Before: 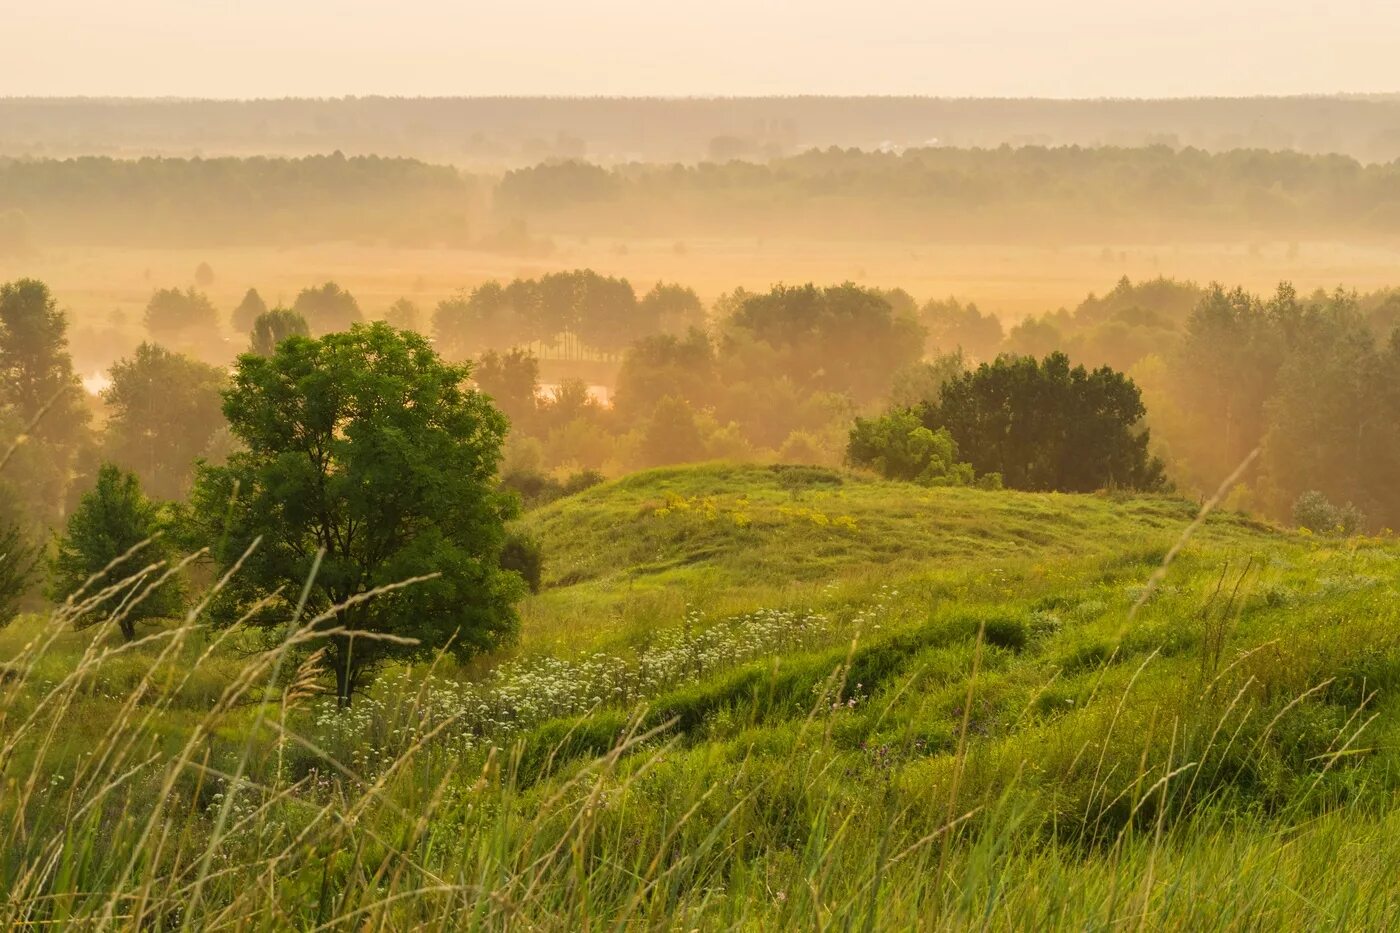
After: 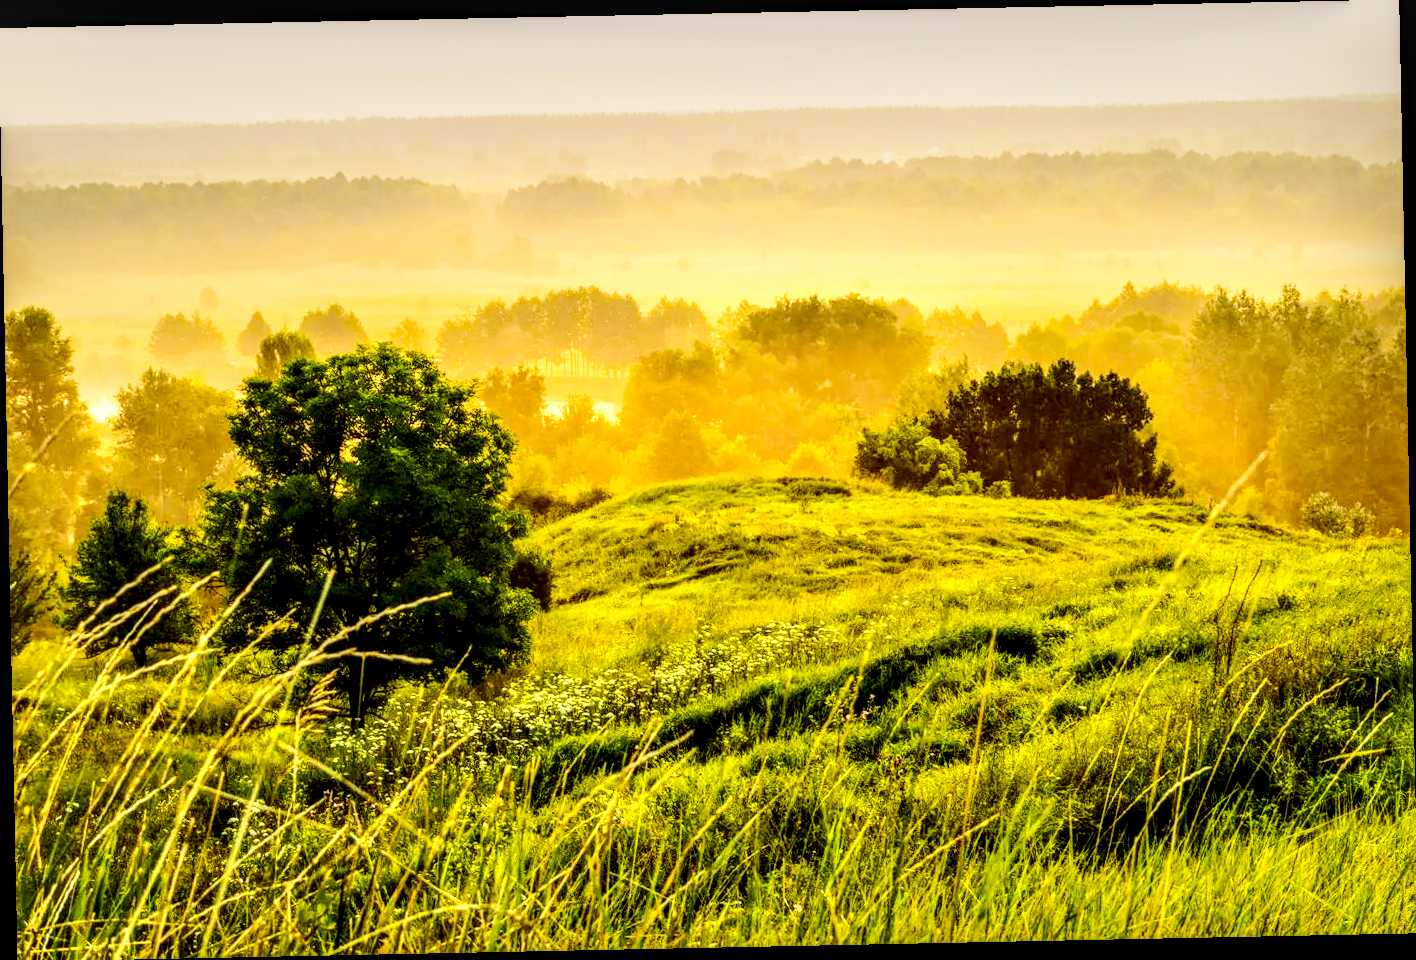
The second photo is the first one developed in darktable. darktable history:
base curve: curves: ch0 [(0, 0) (0.036, 0.025) (0.121, 0.166) (0.206, 0.329) (0.605, 0.79) (1, 1)], preserve colors none
crop and rotate: left 0.126%
color balance rgb: perceptual saturation grading › global saturation 20%, global vibrance 20%
exposure: exposure 0.2 EV, compensate highlight preservation false
contrast brightness saturation: contrast 0.28
rotate and perspective: rotation -1.17°, automatic cropping off
local contrast: highlights 19%, detail 186%
